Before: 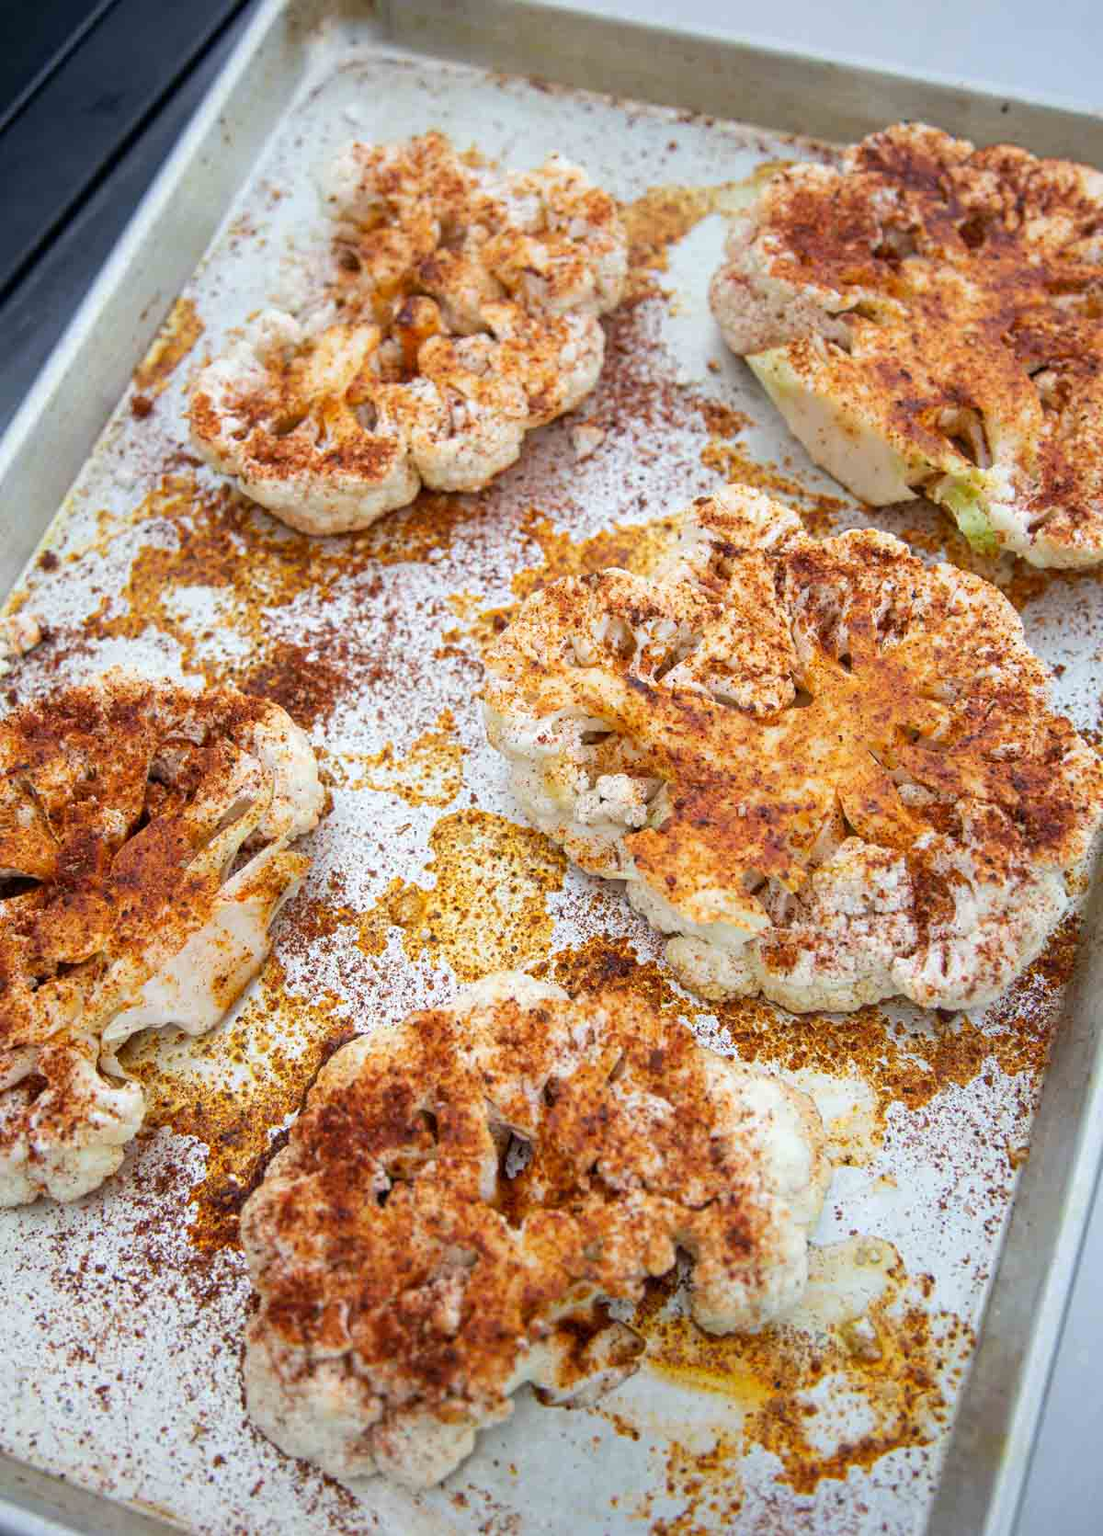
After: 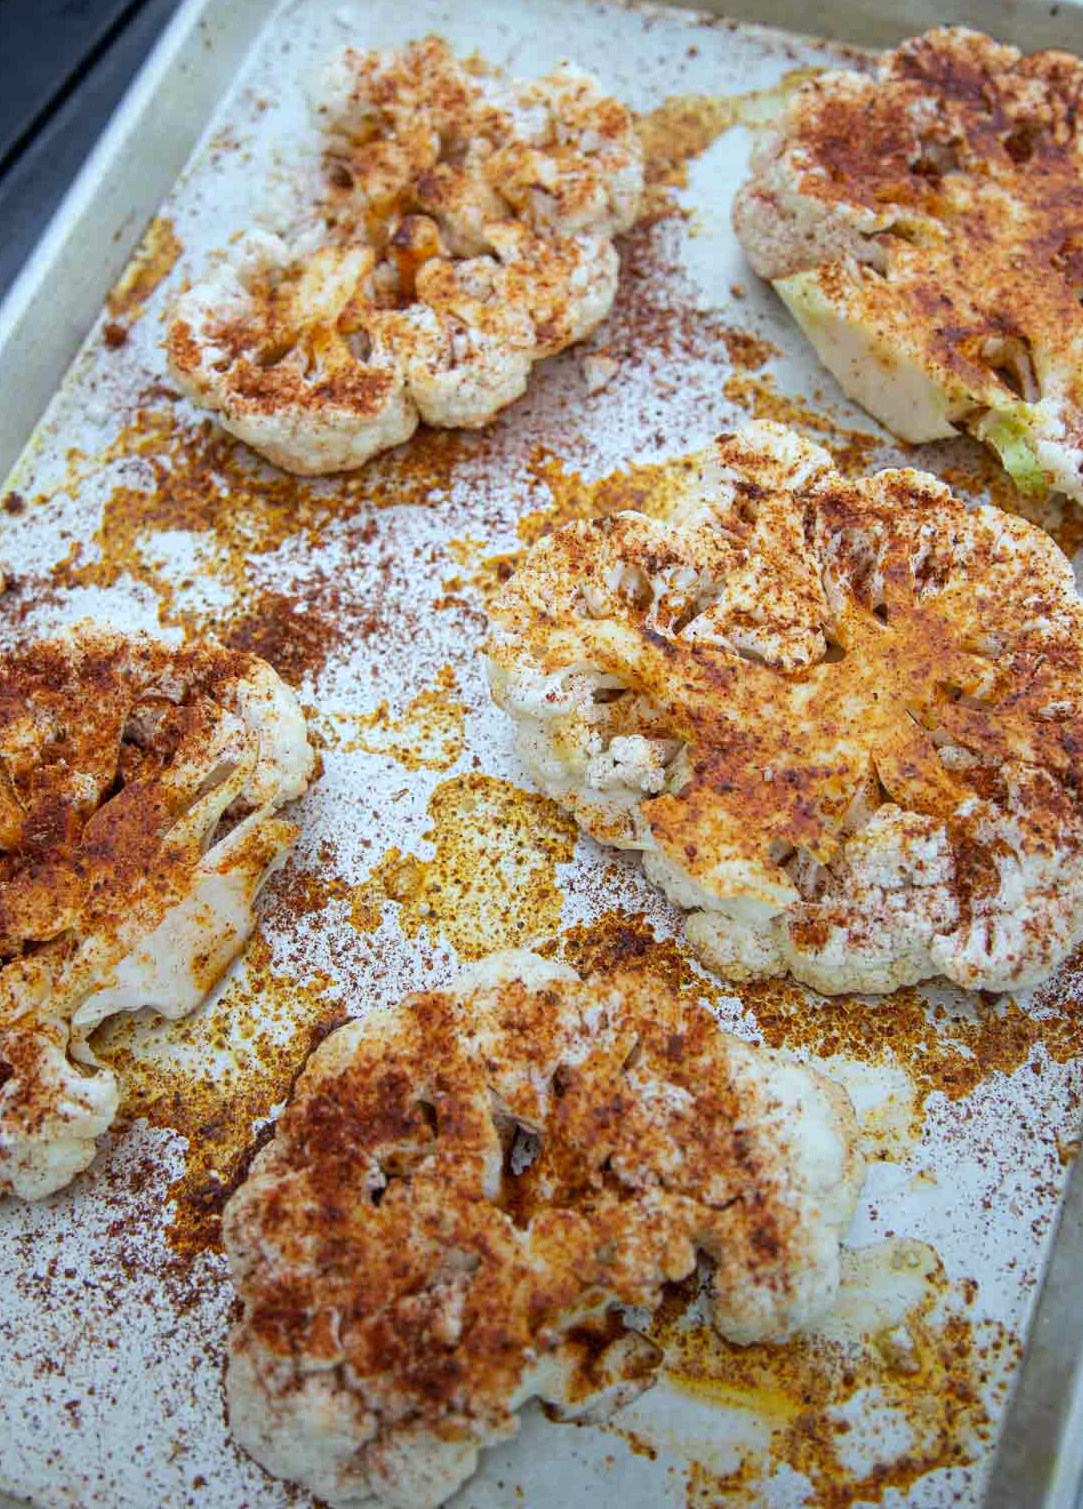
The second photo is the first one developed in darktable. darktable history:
white balance: red 0.925, blue 1.046
graduated density: rotation -180°, offset 27.42
crop: left 3.305%, top 6.436%, right 6.389%, bottom 3.258%
